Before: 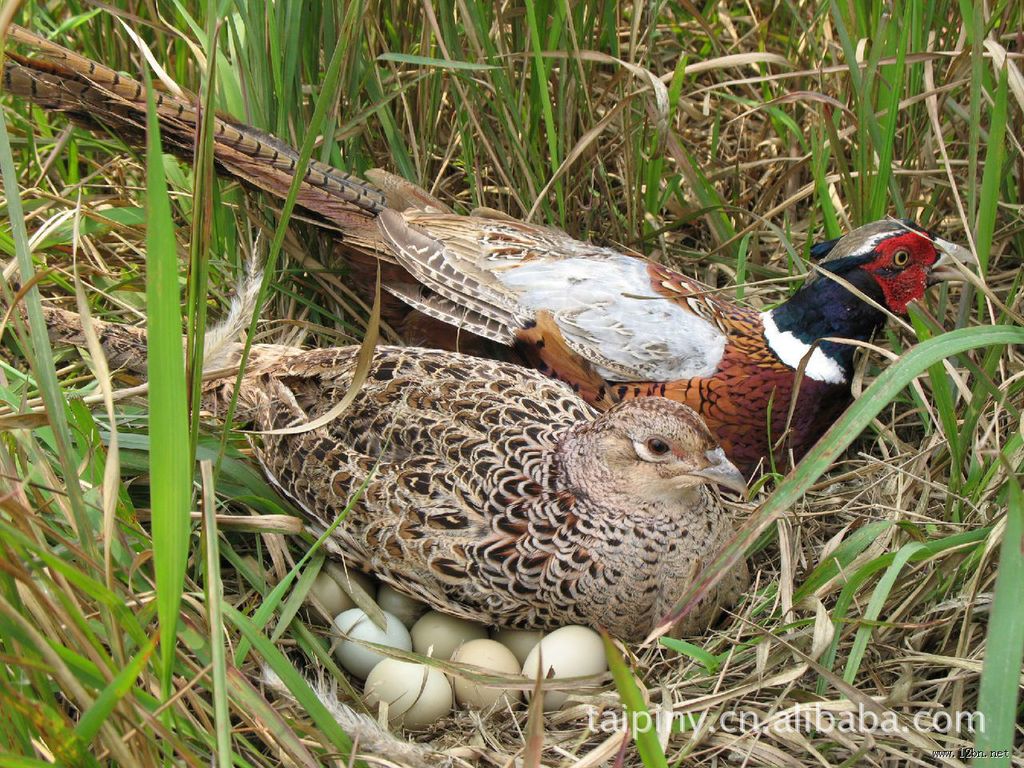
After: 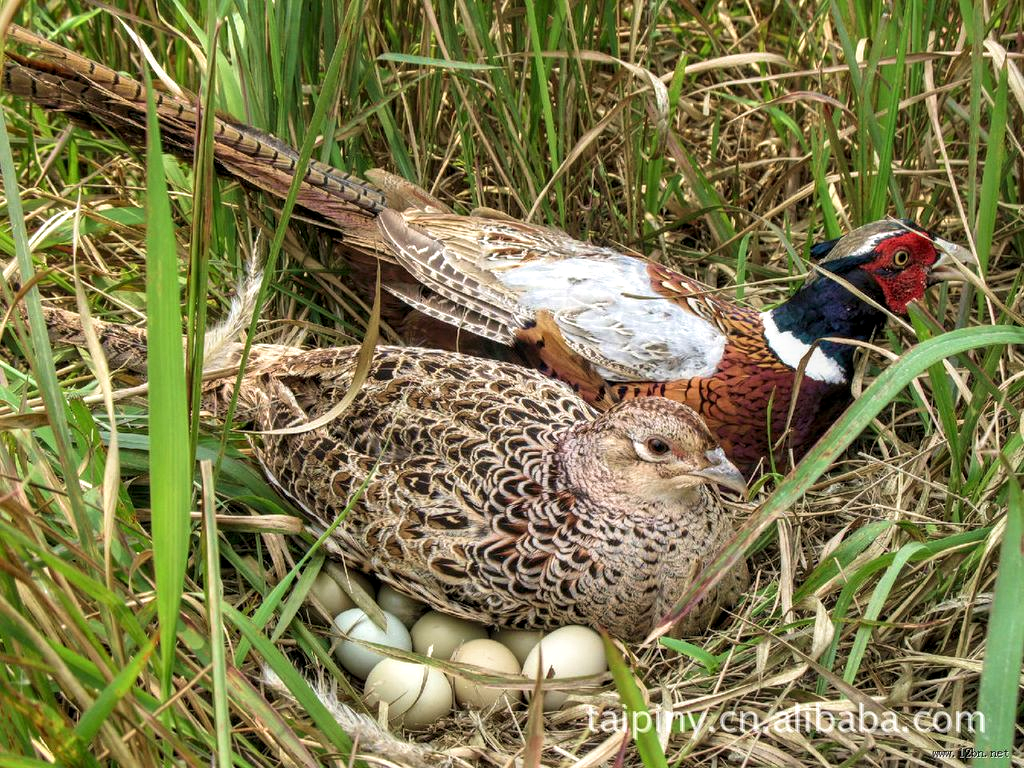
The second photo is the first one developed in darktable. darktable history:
local contrast: detail 144%
velvia: on, module defaults
